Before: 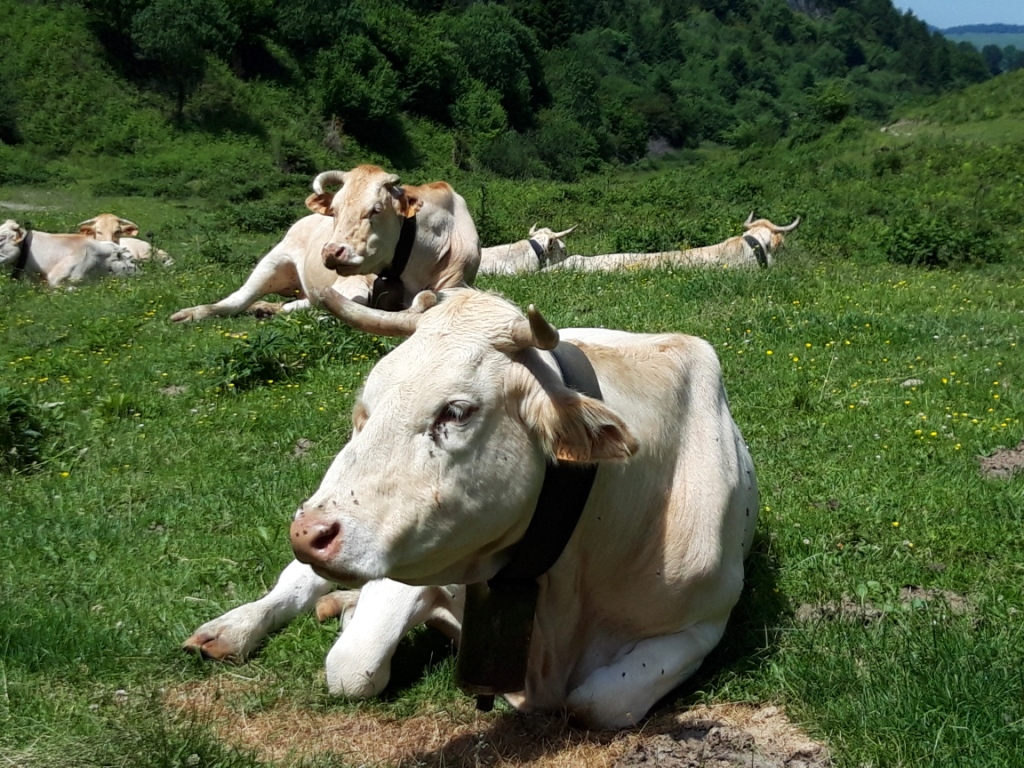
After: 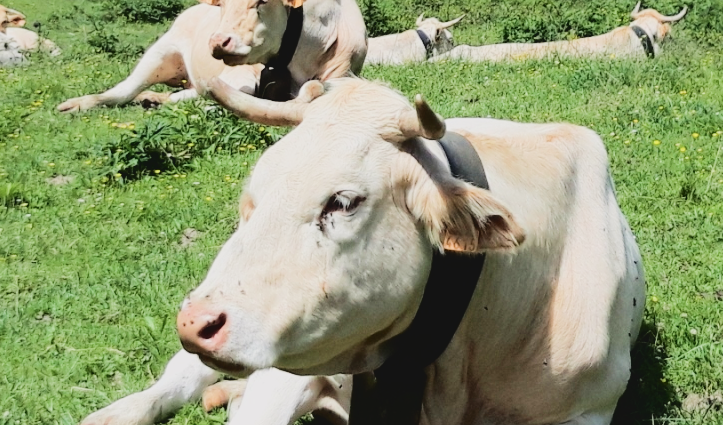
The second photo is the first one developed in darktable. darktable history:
crop: left 11.075%, top 27.363%, right 18.278%, bottom 17.282%
filmic rgb: black relative exposure -7.65 EV, white relative exposure 4.56 EV, hardness 3.61, contrast 1.058
color balance rgb: highlights gain › chroma 0.256%, highlights gain › hue 332.59°, linear chroma grading › global chroma 6.861%, perceptual saturation grading › global saturation -1.931%, perceptual saturation grading › highlights -7.889%, perceptual saturation grading › mid-tones 8.369%, perceptual saturation grading › shadows 3.083%, contrast -9.543%
exposure: black level correction -0.002, exposure 0.708 EV, compensate highlight preservation false
tone curve: curves: ch0 [(0, 0) (0.003, 0.058) (0.011, 0.059) (0.025, 0.061) (0.044, 0.067) (0.069, 0.084) (0.1, 0.102) (0.136, 0.124) (0.177, 0.171) (0.224, 0.246) (0.277, 0.324) (0.335, 0.411) (0.399, 0.509) (0.468, 0.605) (0.543, 0.688) (0.623, 0.738) (0.709, 0.798) (0.801, 0.852) (0.898, 0.911) (1, 1)], color space Lab, independent channels, preserve colors none
